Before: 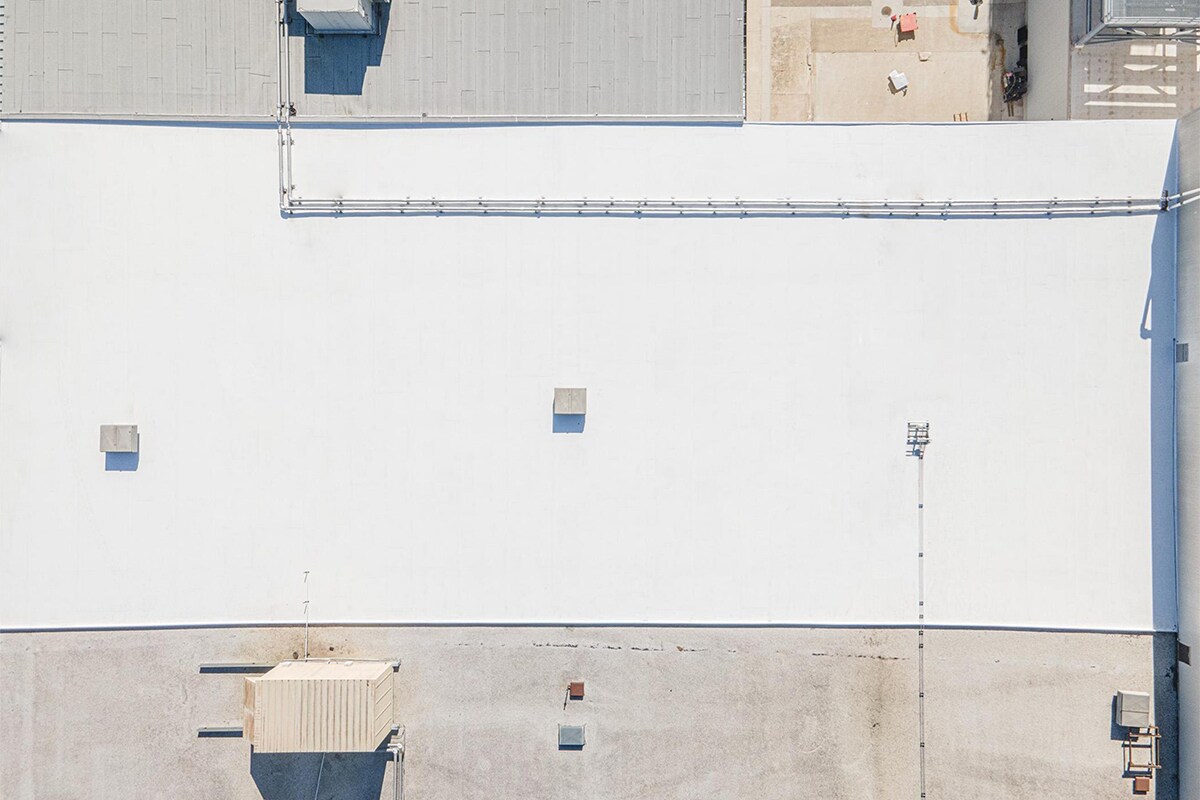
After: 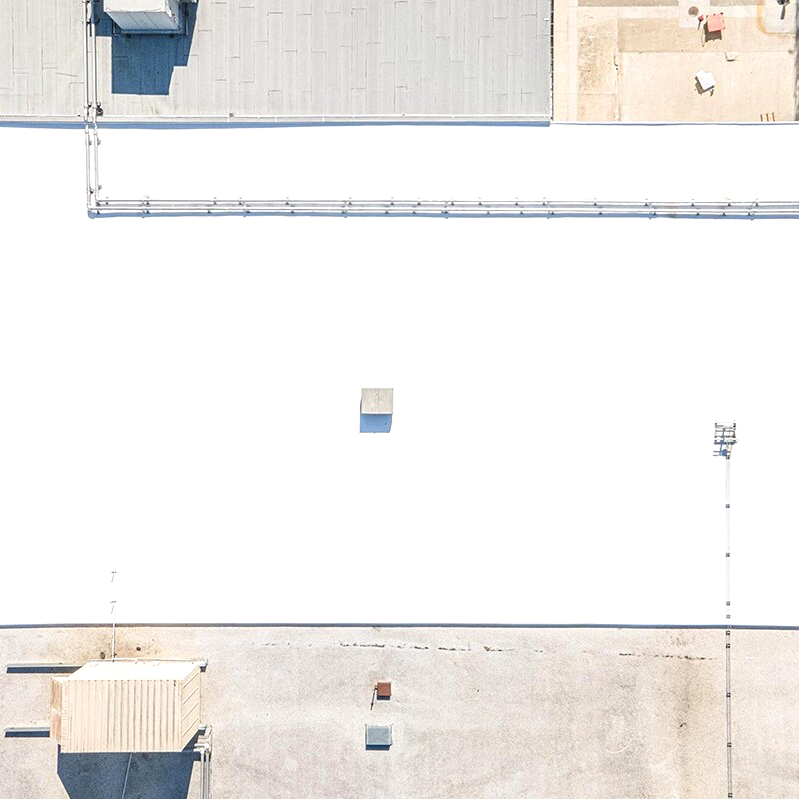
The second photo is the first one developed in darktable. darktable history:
tone equalizer: -8 EV -0.421 EV, -7 EV -0.424 EV, -6 EV -0.307 EV, -5 EV -0.186 EV, -3 EV 0.194 EV, -2 EV 0.305 EV, -1 EV 0.407 EV, +0 EV 0.398 EV, mask exposure compensation -0.496 EV
crop and rotate: left 16.122%, right 17.226%
